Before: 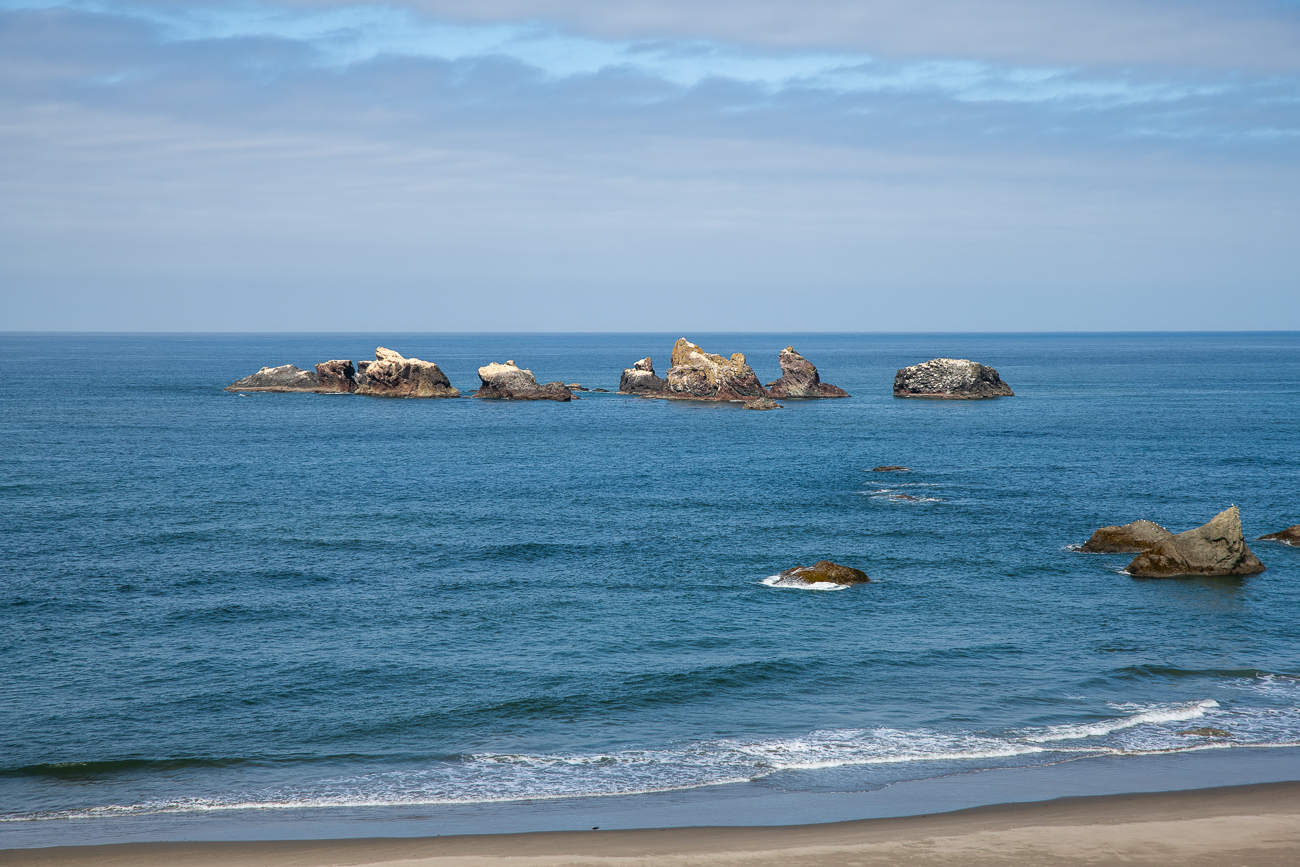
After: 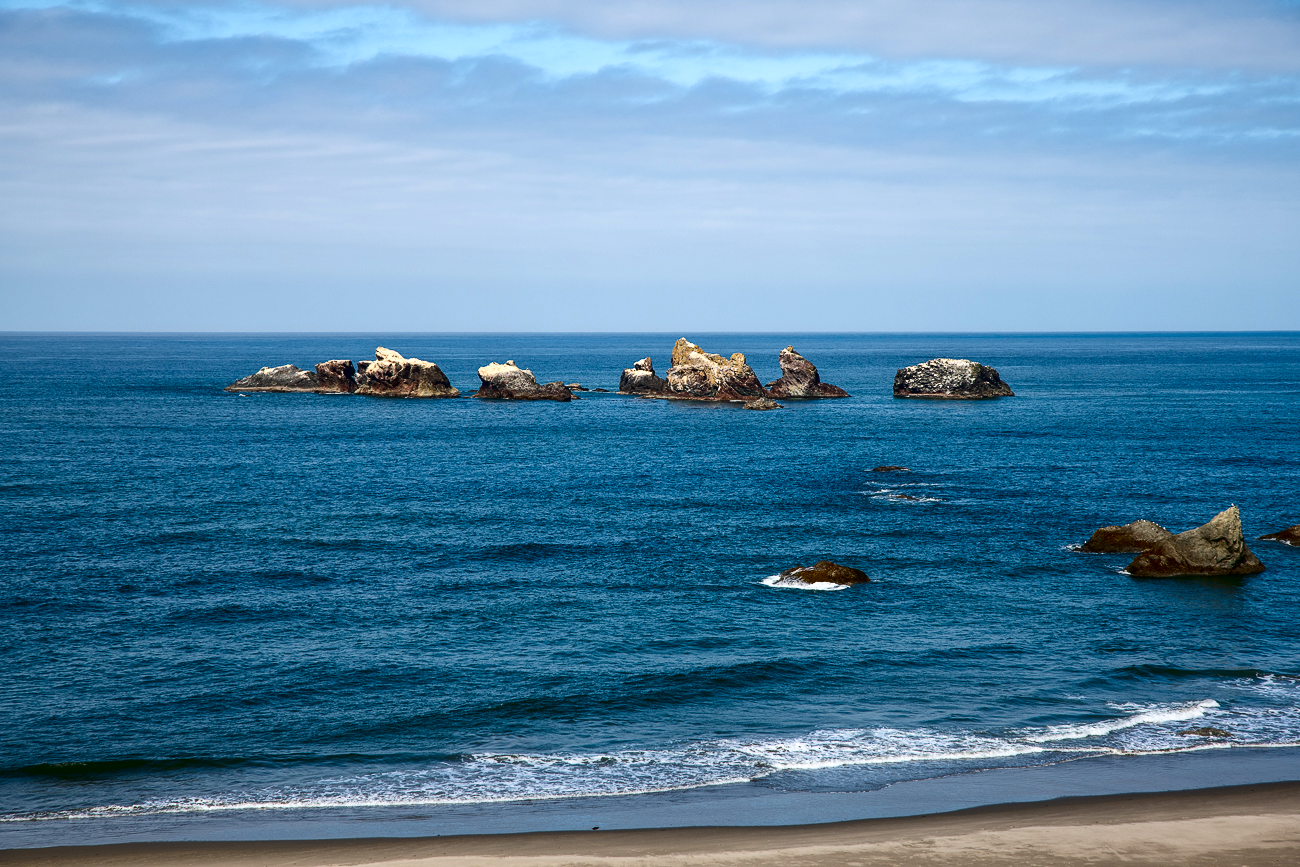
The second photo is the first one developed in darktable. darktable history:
exposure: black level correction 0.001, exposure 0.191 EV, compensate highlight preservation false
contrast brightness saturation: contrast 0.24, brightness -0.24, saturation 0.14
